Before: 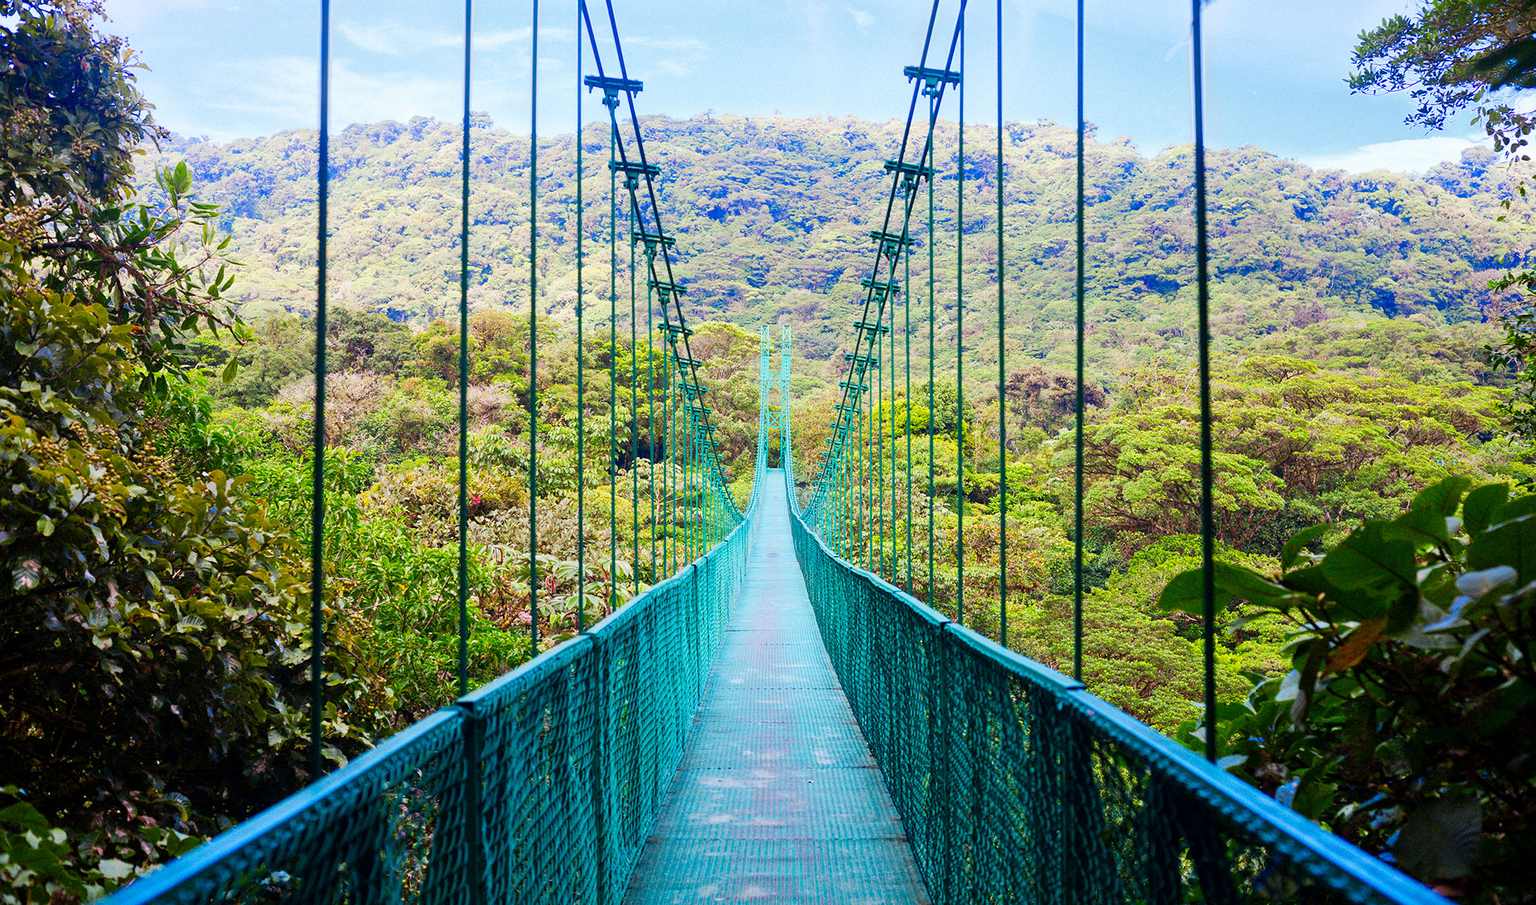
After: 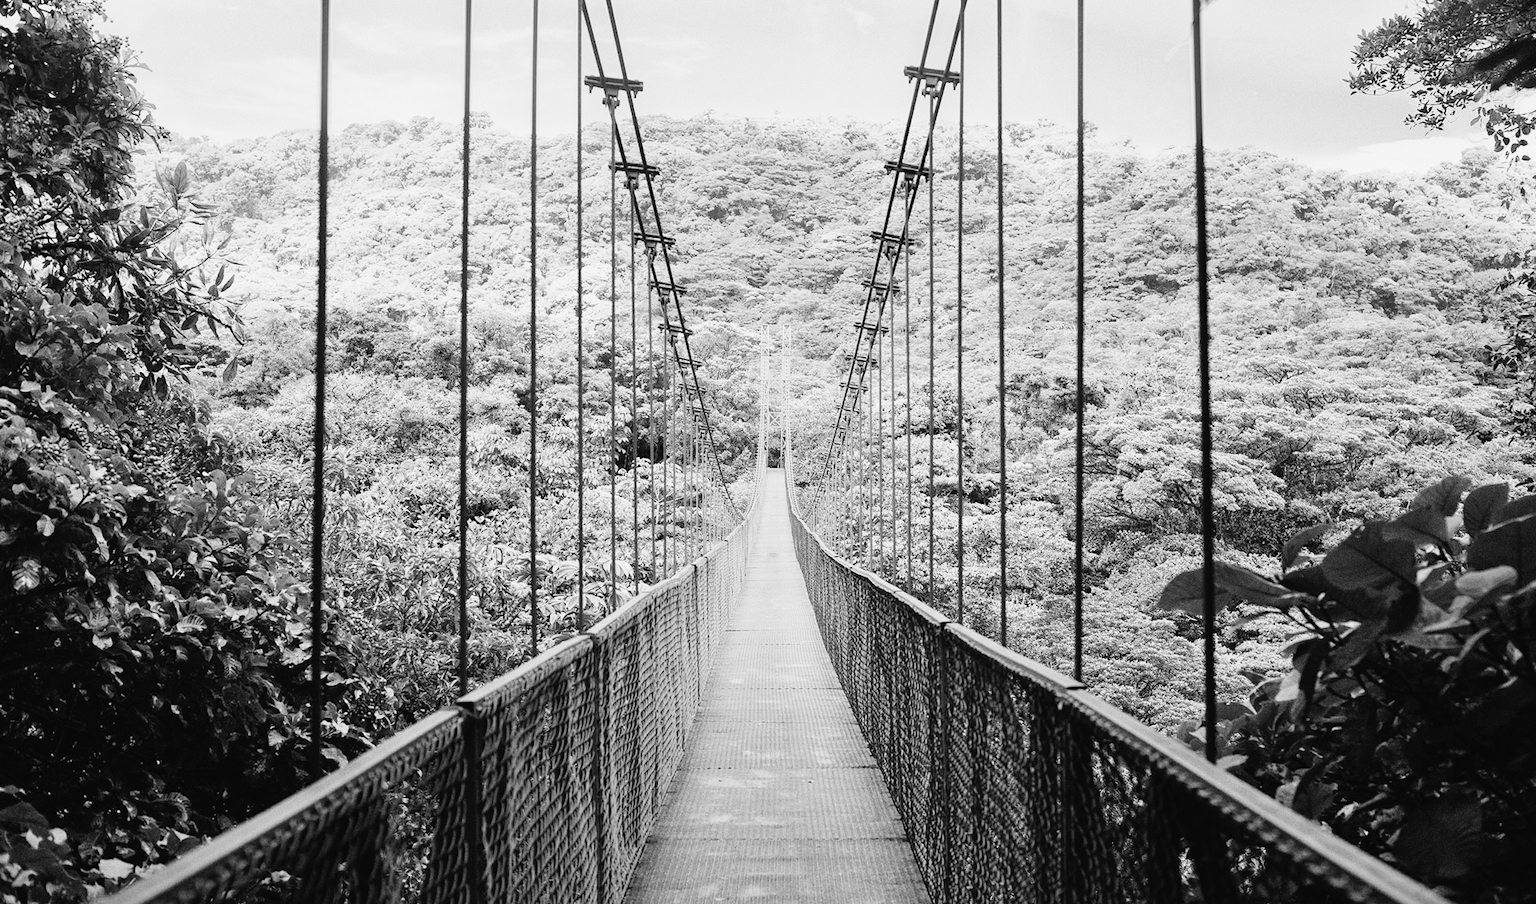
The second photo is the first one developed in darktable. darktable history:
monochrome: a 32, b 64, size 2.3
tone curve: curves: ch0 [(0, 0.023) (0.087, 0.065) (0.184, 0.168) (0.45, 0.54) (0.57, 0.683) (0.722, 0.825) (0.877, 0.948) (1, 1)]; ch1 [(0, 0) (0.388, 0.369) (0.44, 0.44) (0.489, 0.481) (0.534, 0.528) (0.657, 0.655) (1, 1)]; ch2 [(0, 0) (0.353, 0.317) (0.408, 0.427) (0.472, 0.46) (0.5, 0.488) (0.537, 0.518) (0.576, 0.592) (0.625, 0.631) (1, 1)], color space Lab, independent channels, preserve colors none
